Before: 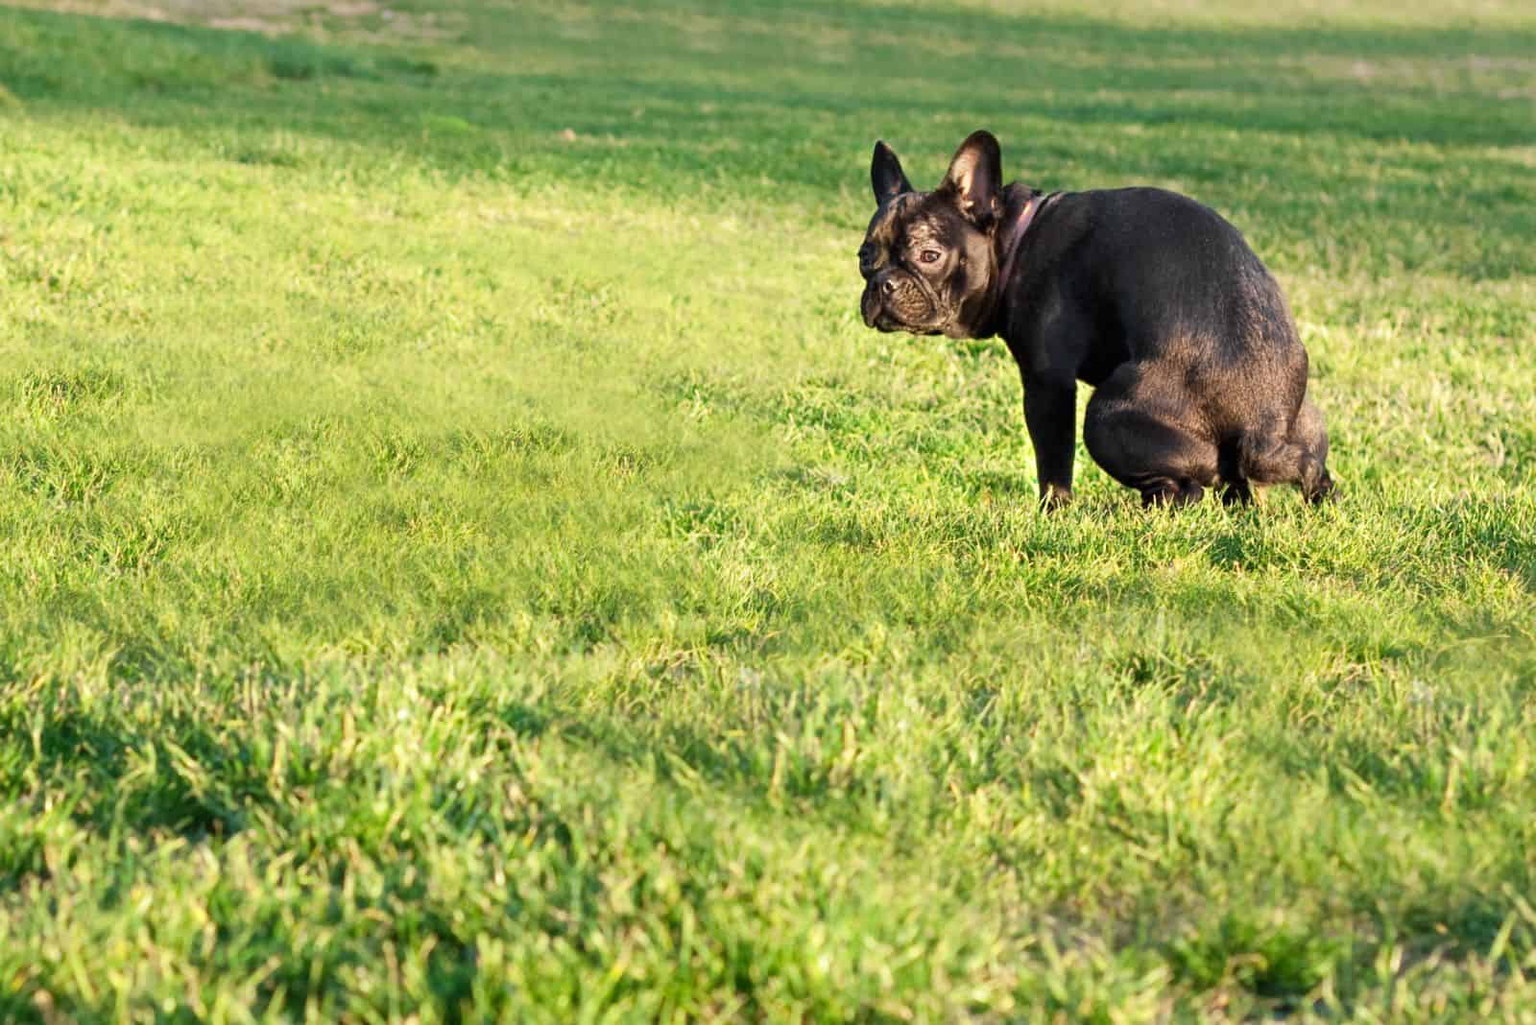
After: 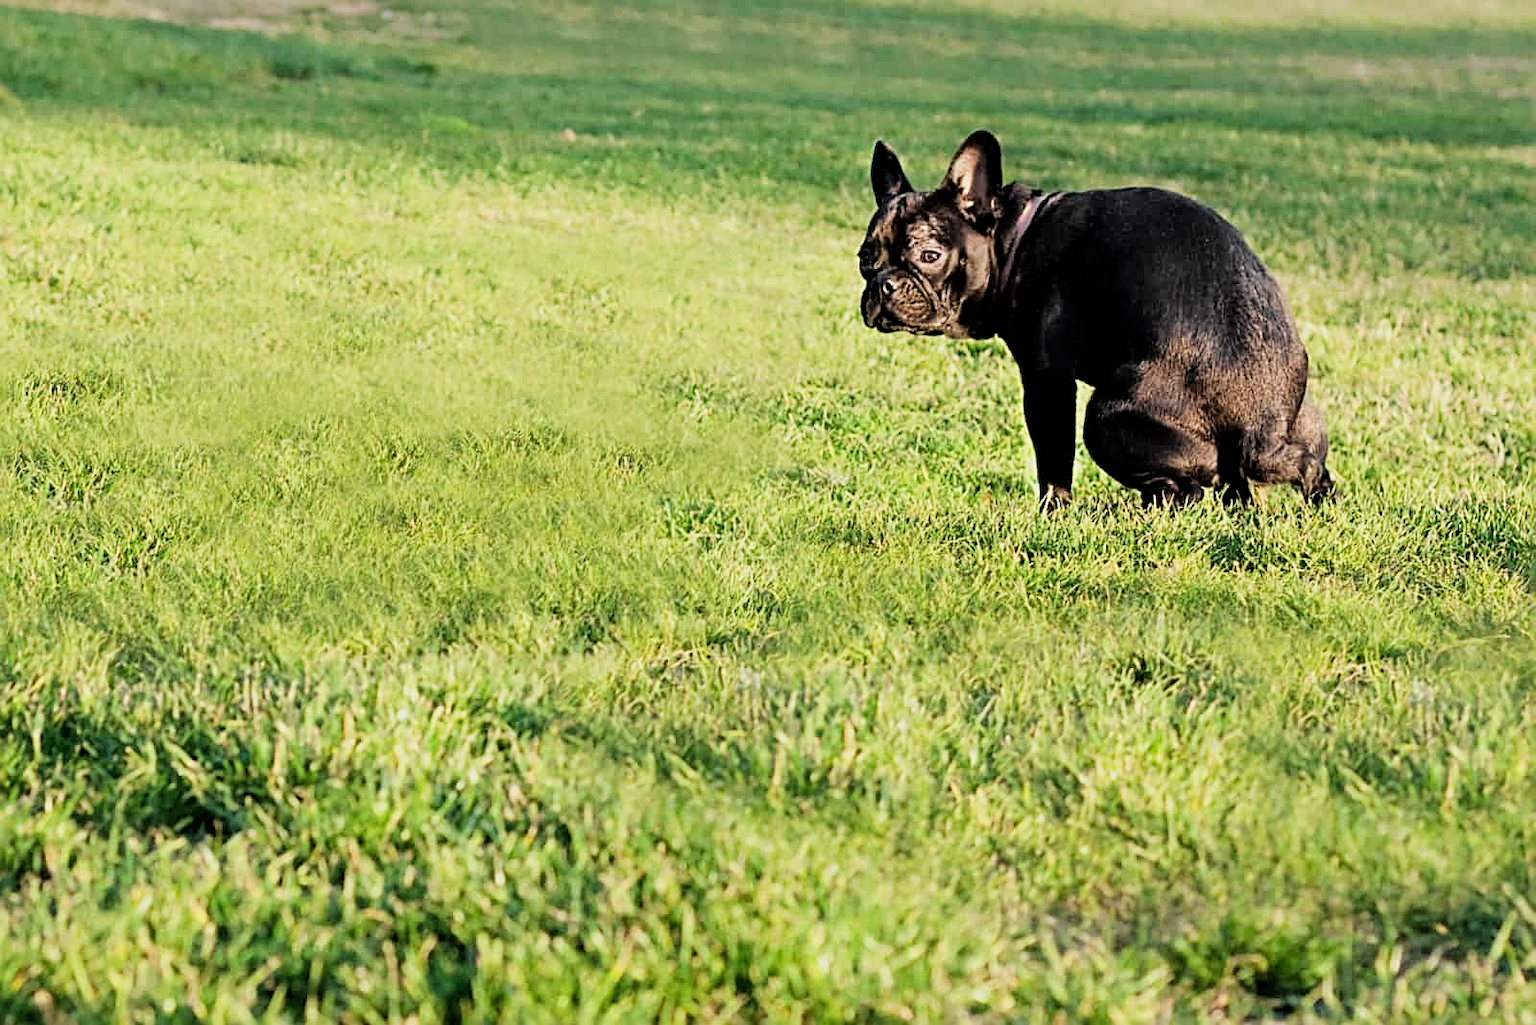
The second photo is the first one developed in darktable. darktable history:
filmic rgb: black relative exposure -5.1 EV, white relative exposure 3.49 EV, hardness 3.17, contrast 1.186, highlights saturation mix -49.14%
color correction: highlights a* 0.027, highlights b* -0.75
sharpen: radius 2.66, amount 0.674
